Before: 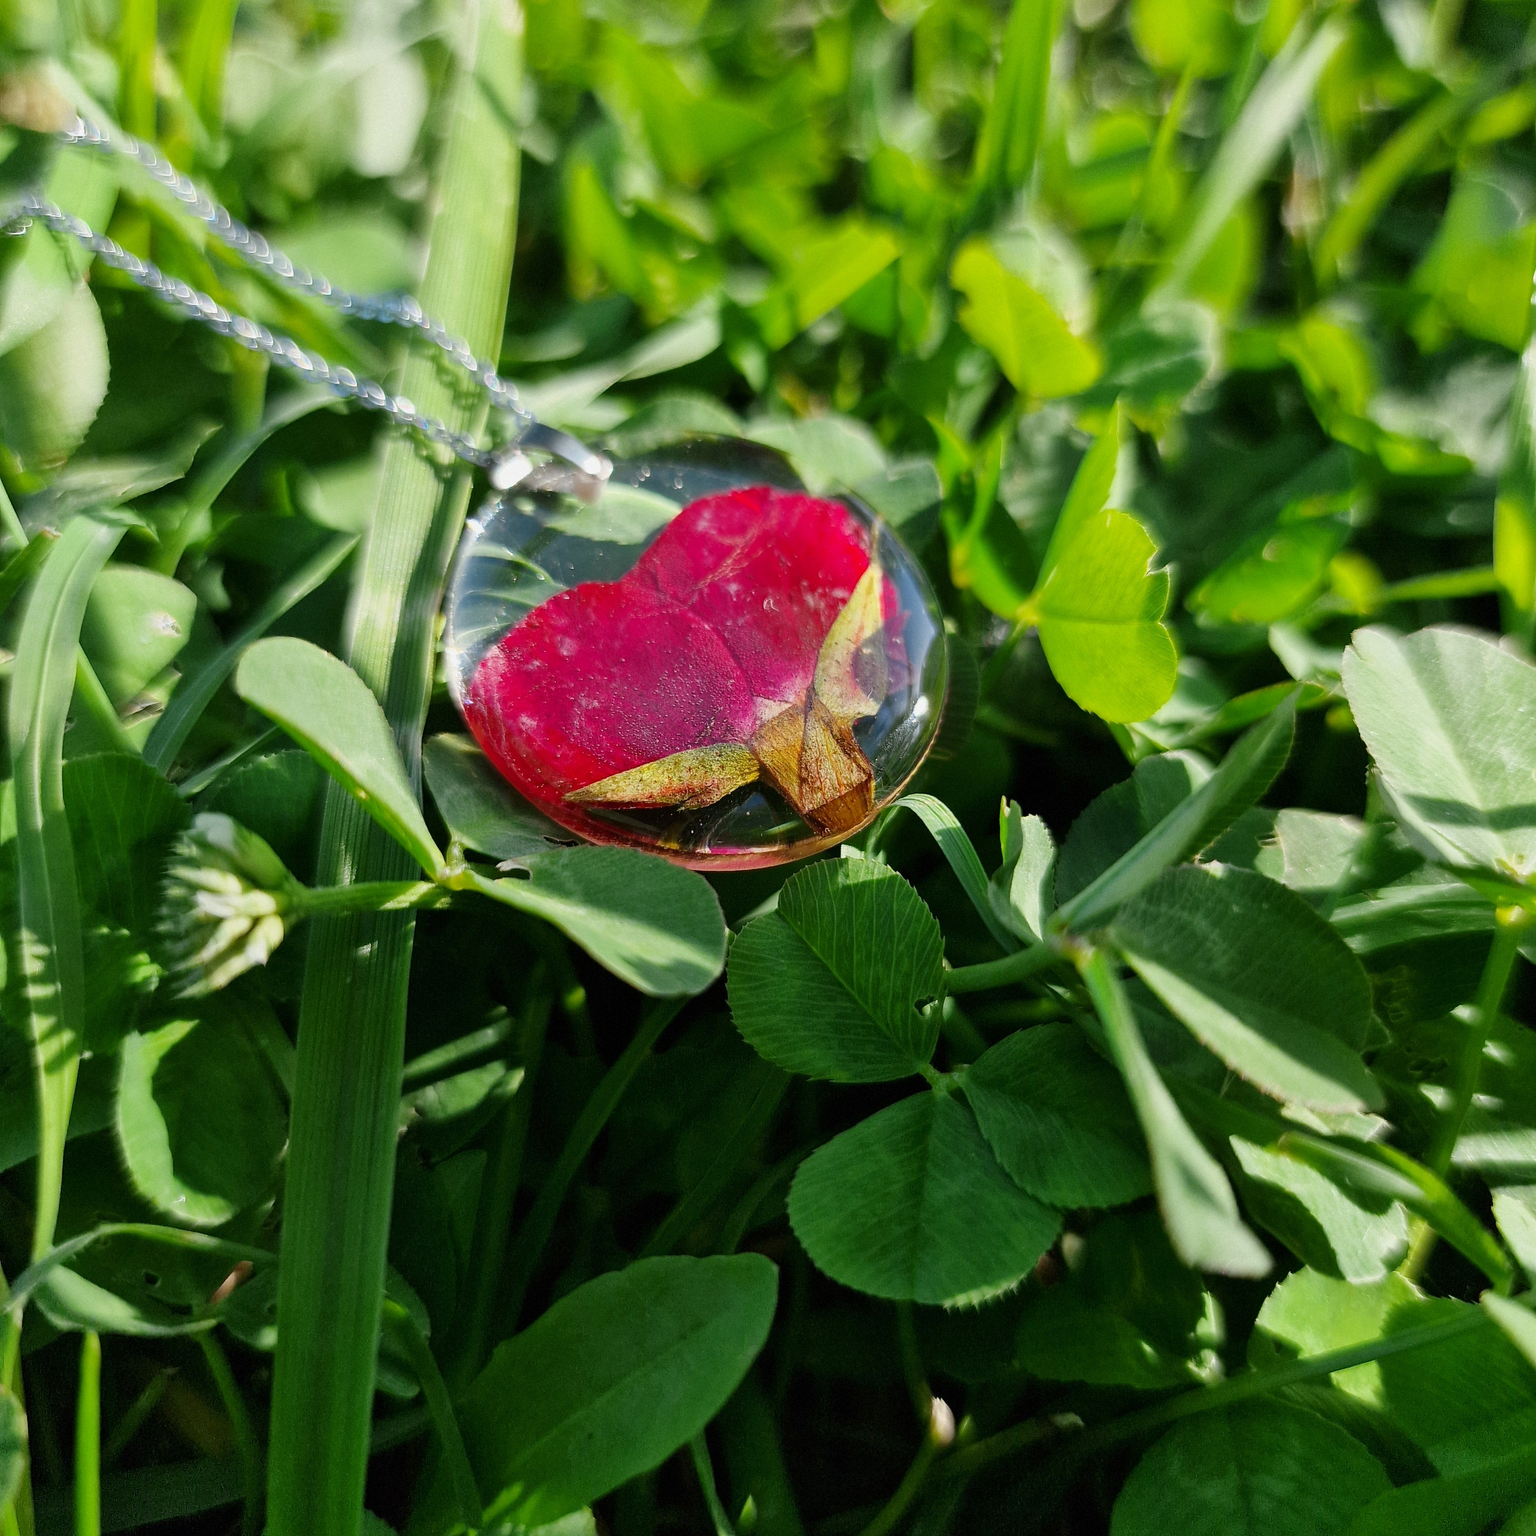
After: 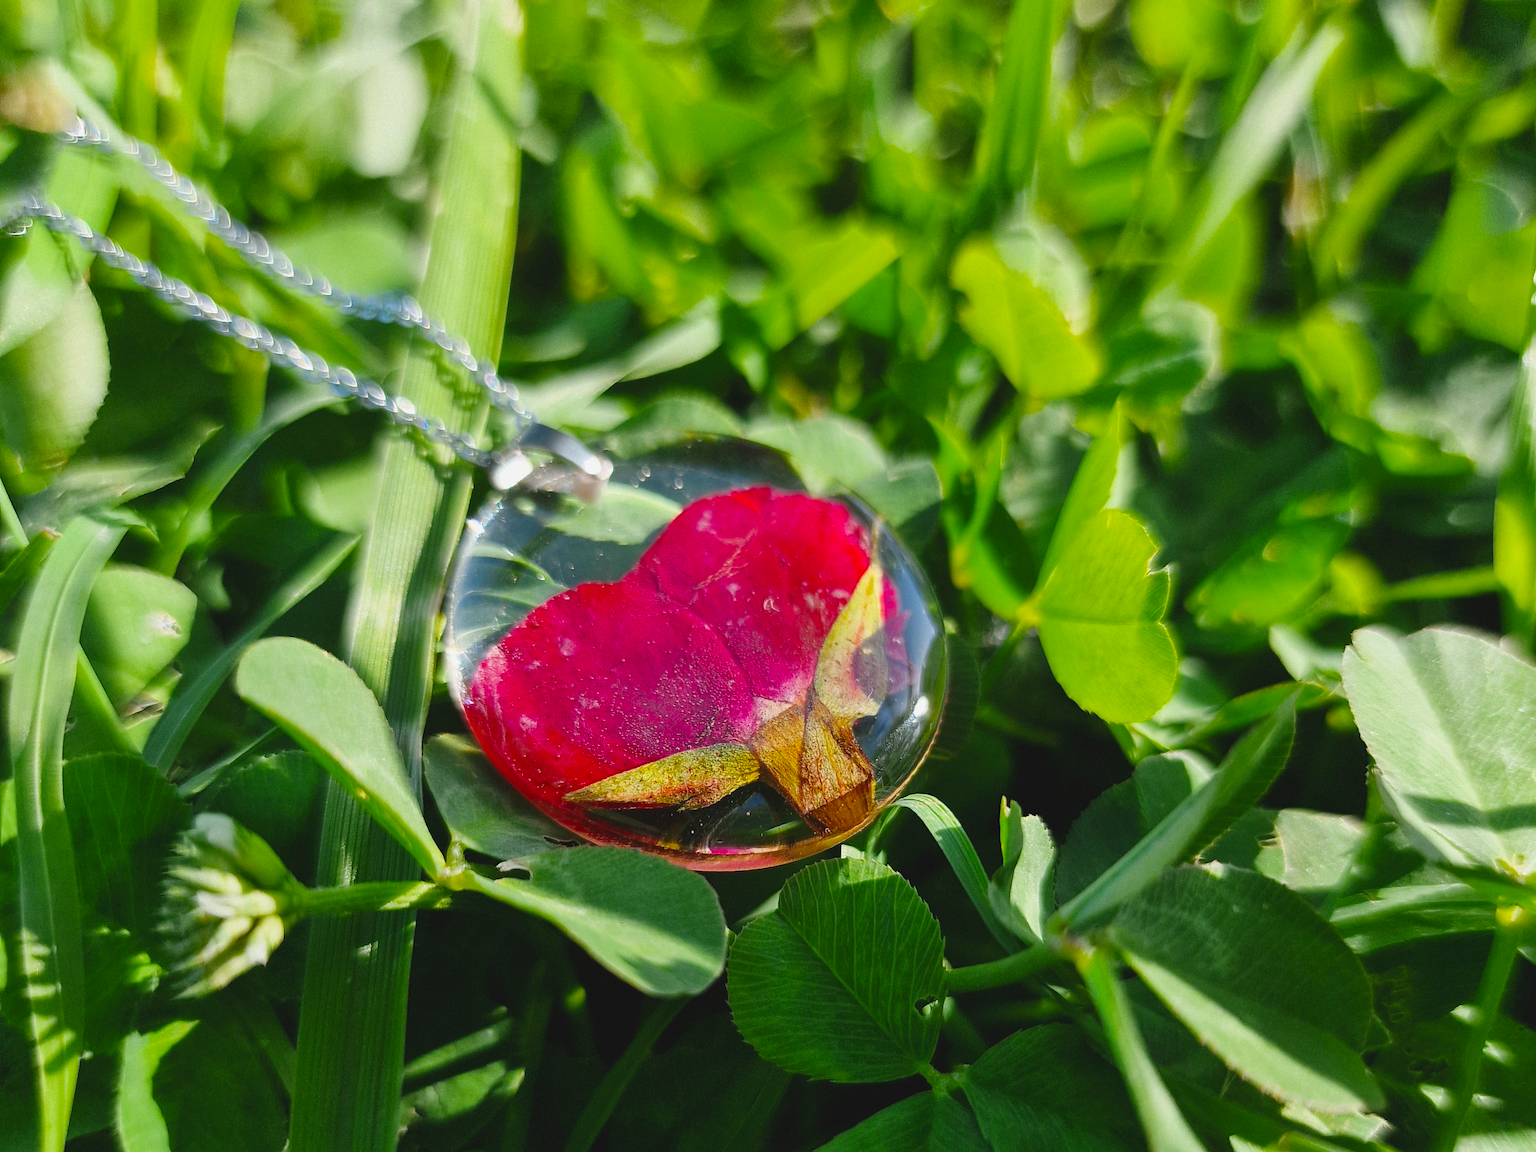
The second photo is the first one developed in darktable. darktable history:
crop: bottom 24.979%
color balance rgb: global offset › luminance 0.695%, perceptual saturation grading › global saturation 25.578%
